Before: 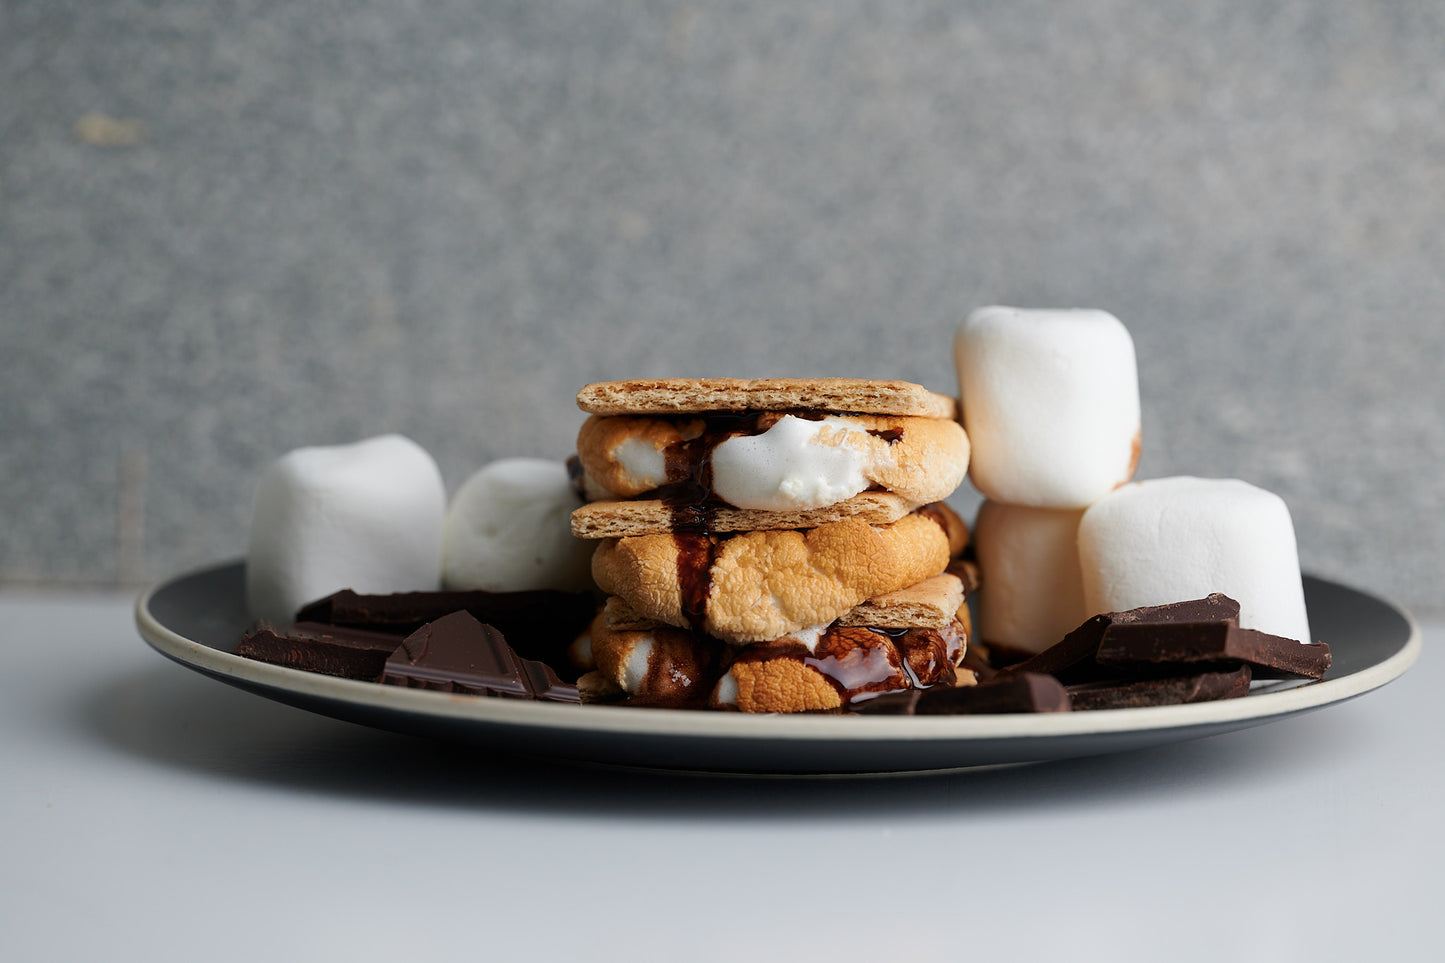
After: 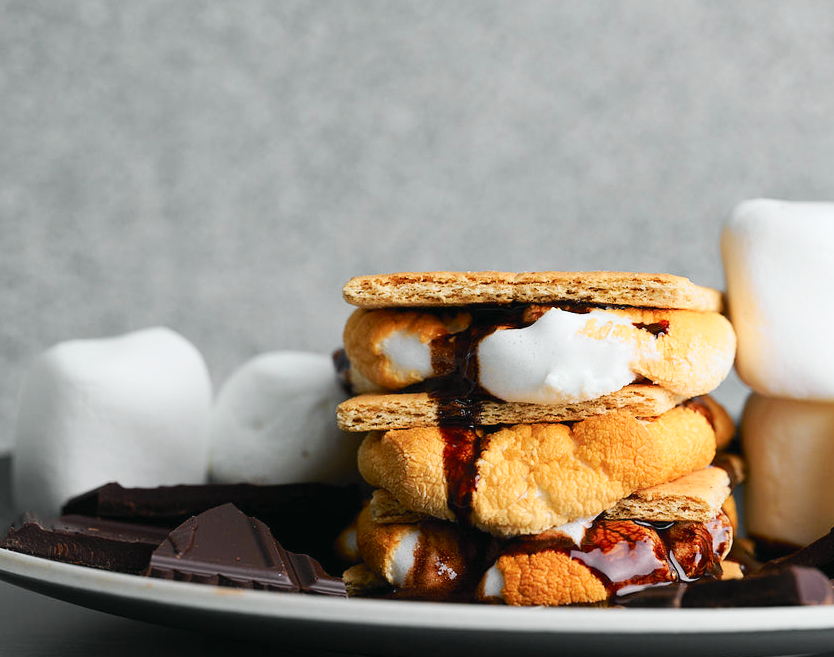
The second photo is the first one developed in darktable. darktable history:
white balance: red 0.984, blue 1.059
tone curve: curves: ch0 [(0, 0.012) (0.093, 0.11) (0.345, 0.425) (0.457, 0.562) (0.628, 0.738) (0.839, 0.909) (0.998, 0.978)]; ch1 [(0, 0) (0.437, 0.408) (0.472, 0.47) (0.502, 0.497) (0.527, 0.523) (0.568, 0.577) (0.62, 0.66) (0.669, 0.748) (0.859, 0.899) (1, 1)]; ch2 [(0, 0) (0.33, 0.301) (0.421, 0.443) (0.473, 0.498) (0.509, 0.502) (0.535, 0.545) (0.549, 0.576) (0.644, 0.703) (1, 1)], color space Lab, independent channels, preserve colors none
crop: left 16.202%, top 11.208%, right 26.045%, bottom 20.557%
exposure: black level correction 0, exposure 0.2 EV, compensate exposure bias true, compensate highlight preservation false
